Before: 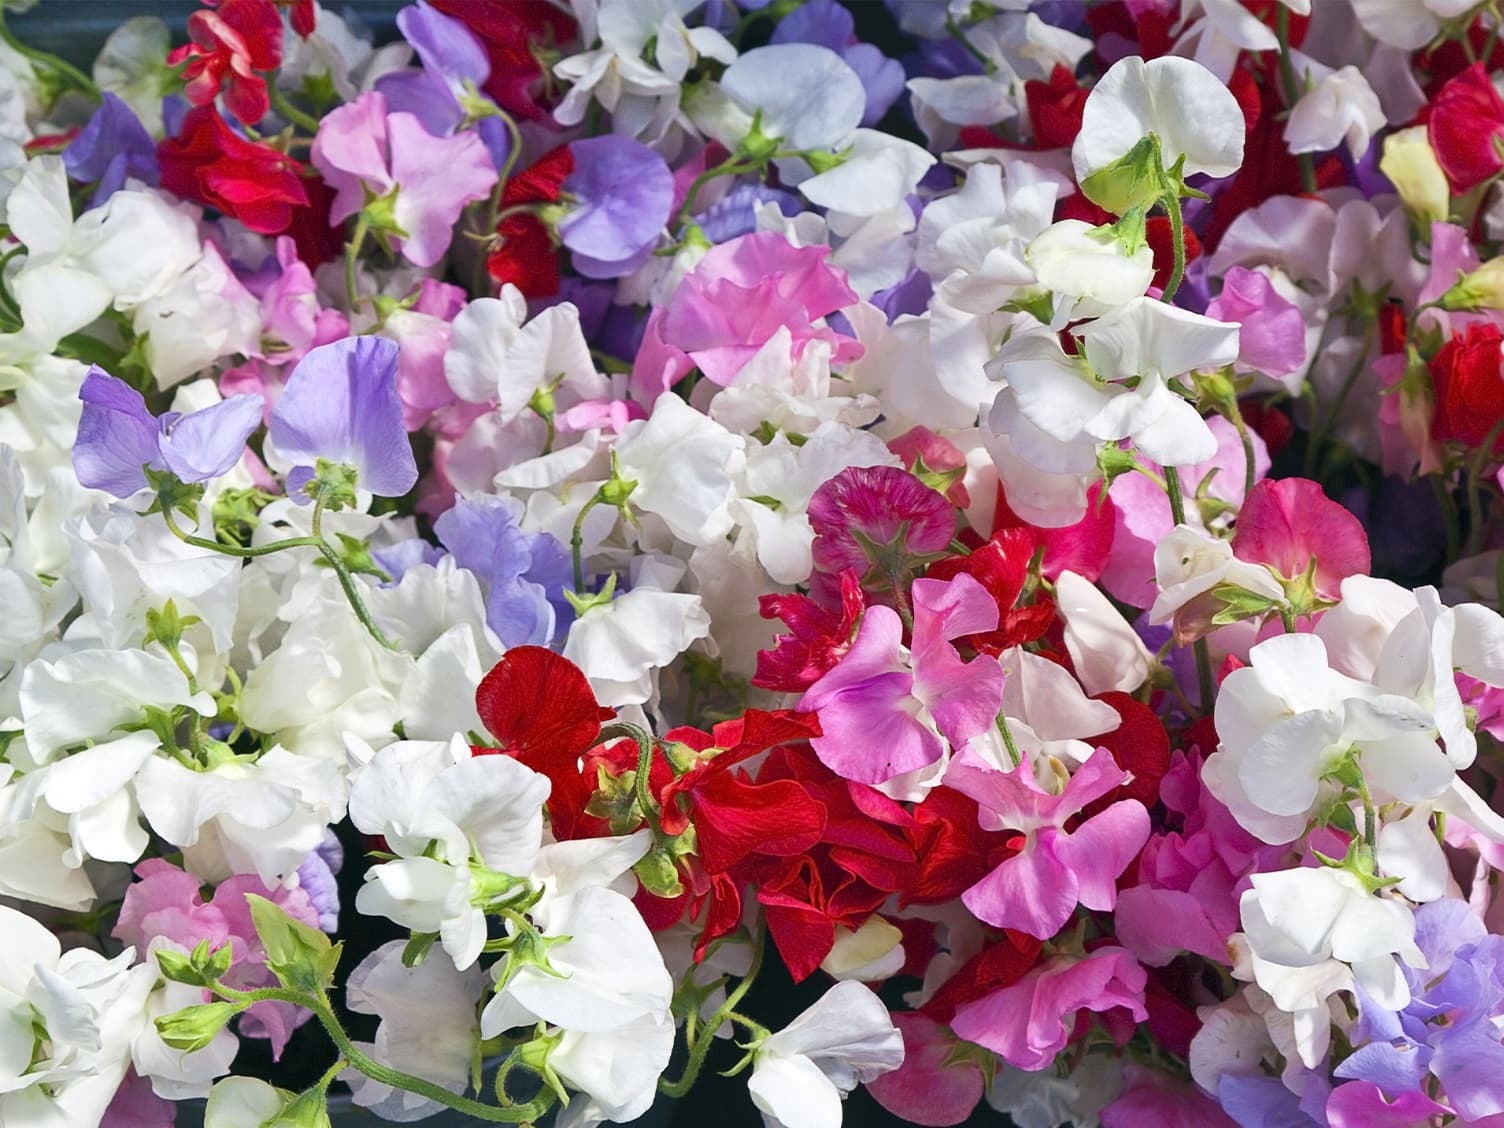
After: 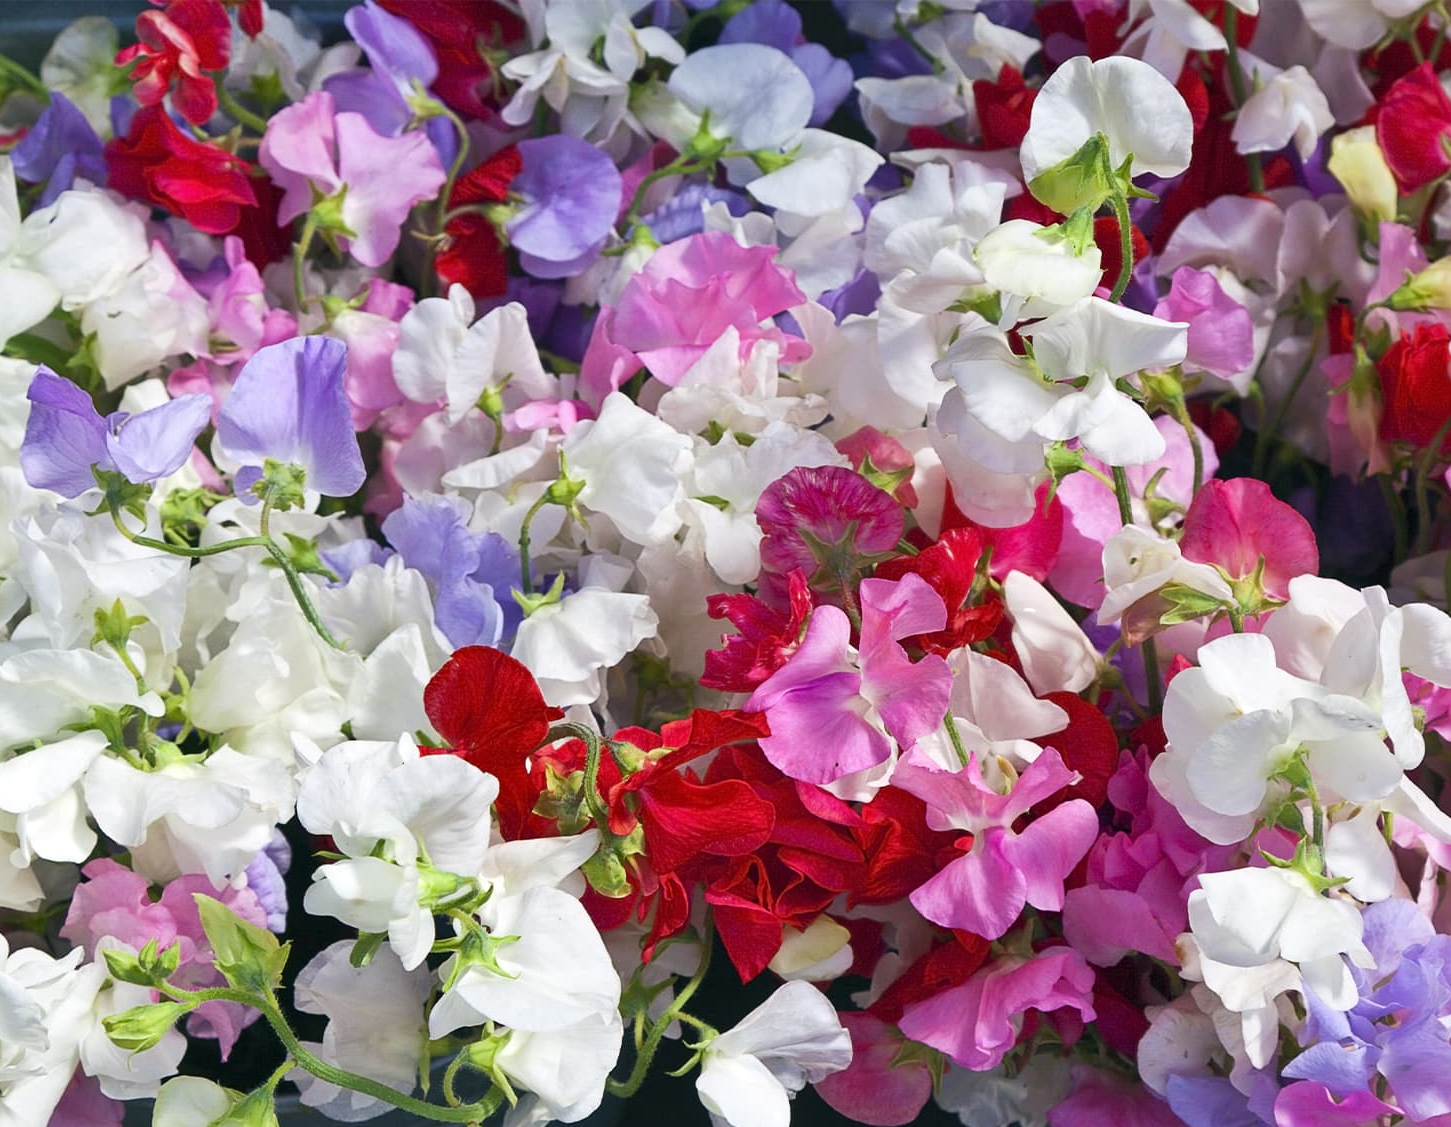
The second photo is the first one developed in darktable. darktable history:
crop and rotate: left 3.509%
